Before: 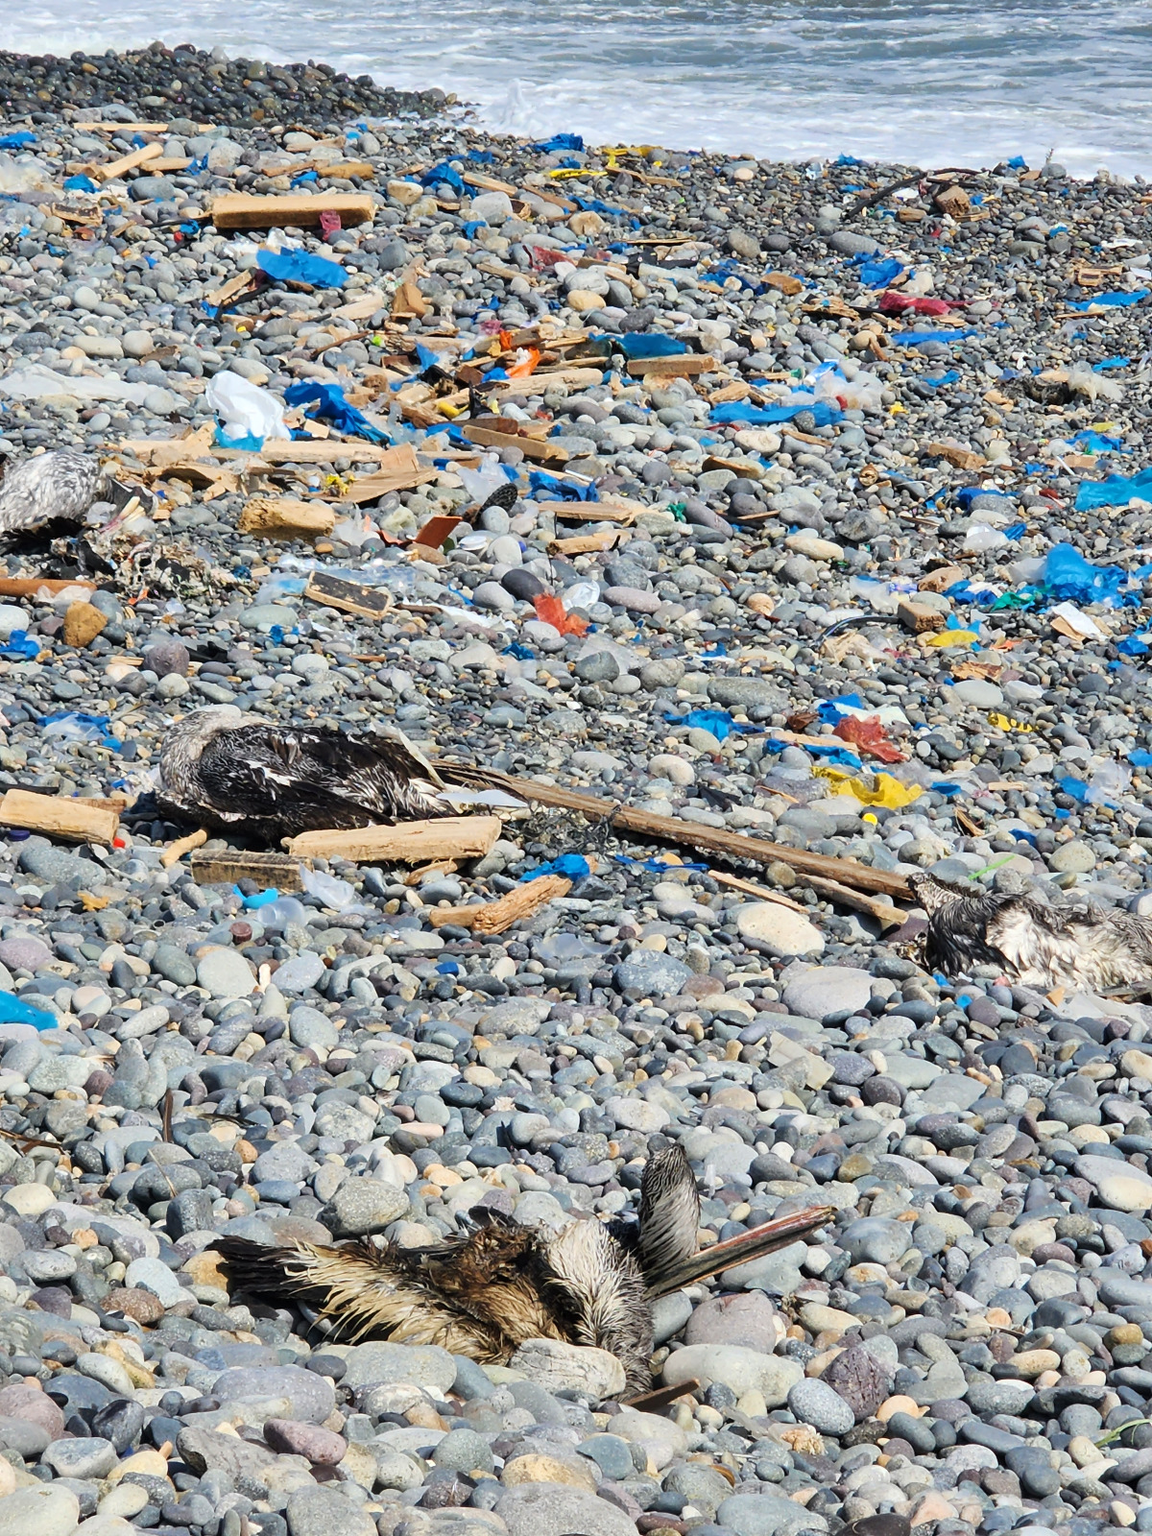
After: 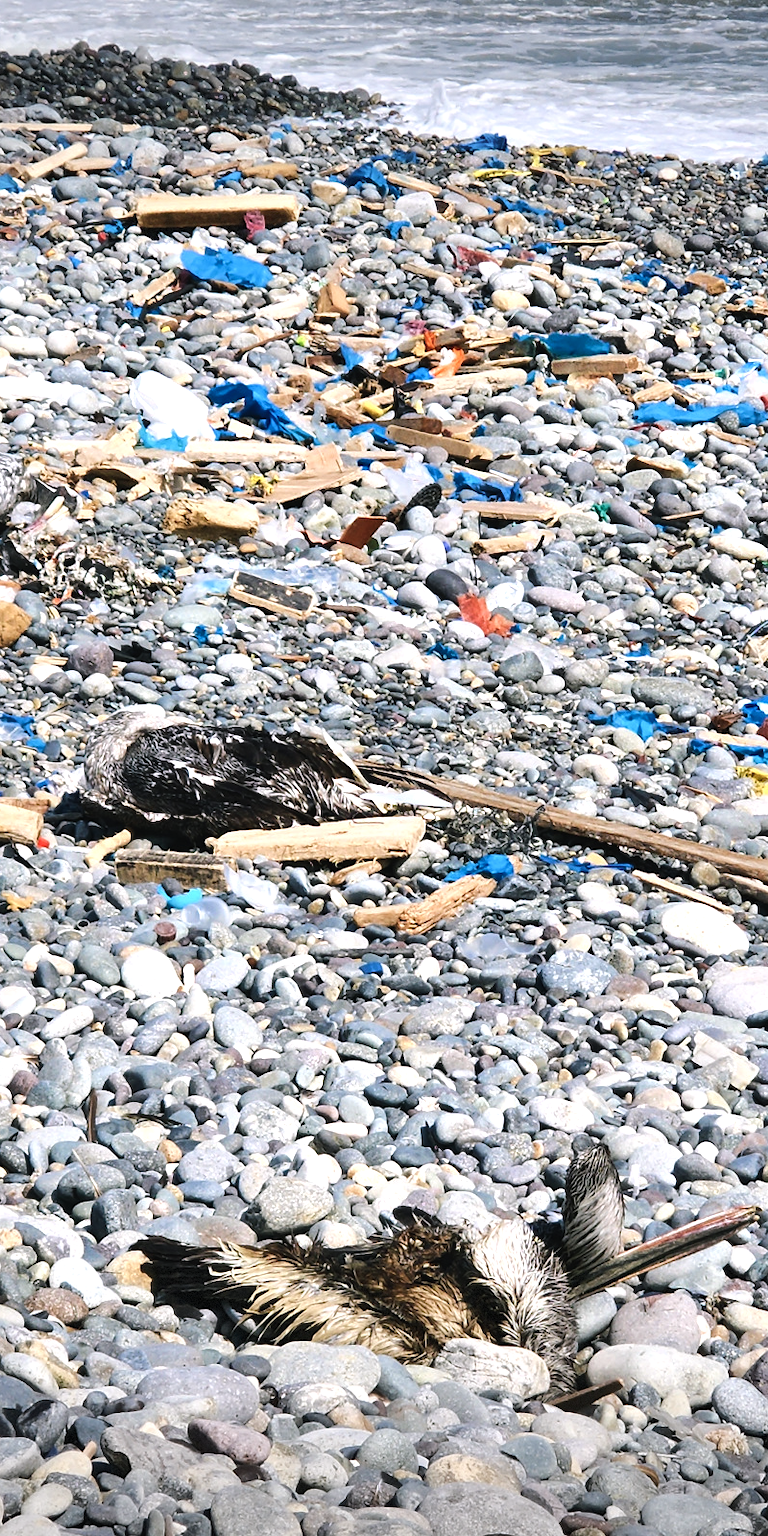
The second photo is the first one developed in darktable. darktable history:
vignetting: fall-off start 100%, brightness -0.406, saturation -0.3, width/height ratio 1.324, dithering 8-bit output, unbound false
color balance rgb: shadows lift › chroma 2%, shadows lift › hue 135.47°, highlights gain › chroma 2%, highlights gain › hue 291.01°, global offset › luminance 0.5%, perceptual saturation grading › global saturation -10.8%, perceptual saturation grading › highlights -26.83%, perceptual saturation grading › shadows 21.25%, perceptual brilliance grading › highlights 17.77%, perceptual brilliance grading › mid-tones 31.71%, perceptual brilliance grading › shadows -31.01%, global vibrance 24.91%
crop and rotate: left 6.617%, right 26.717%
